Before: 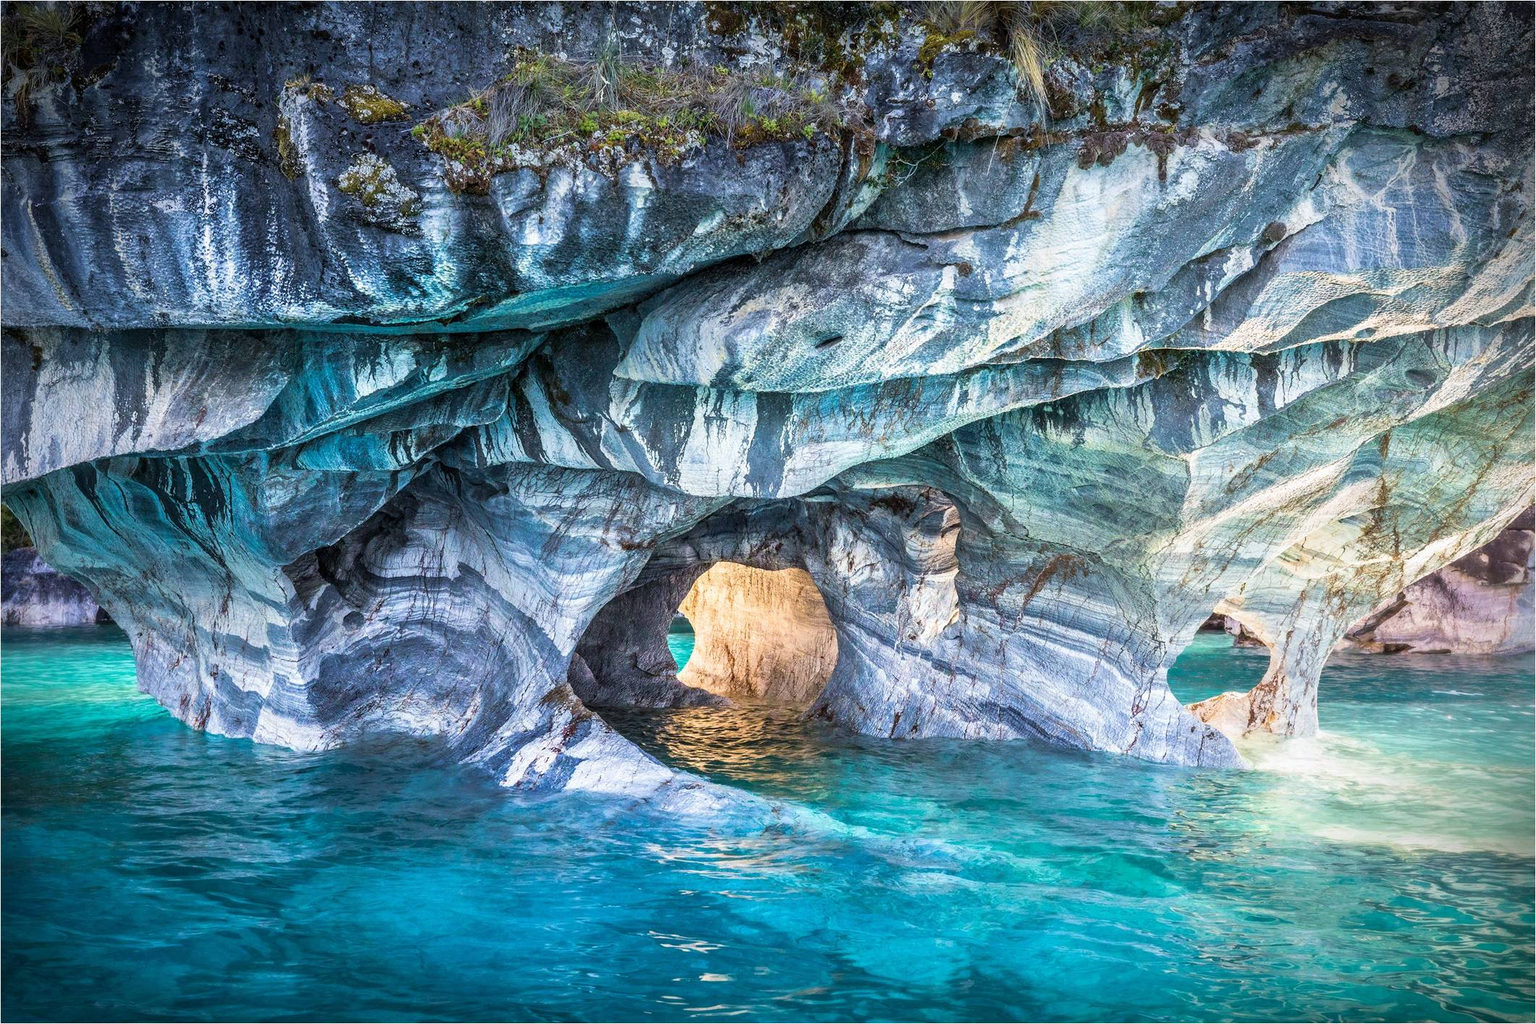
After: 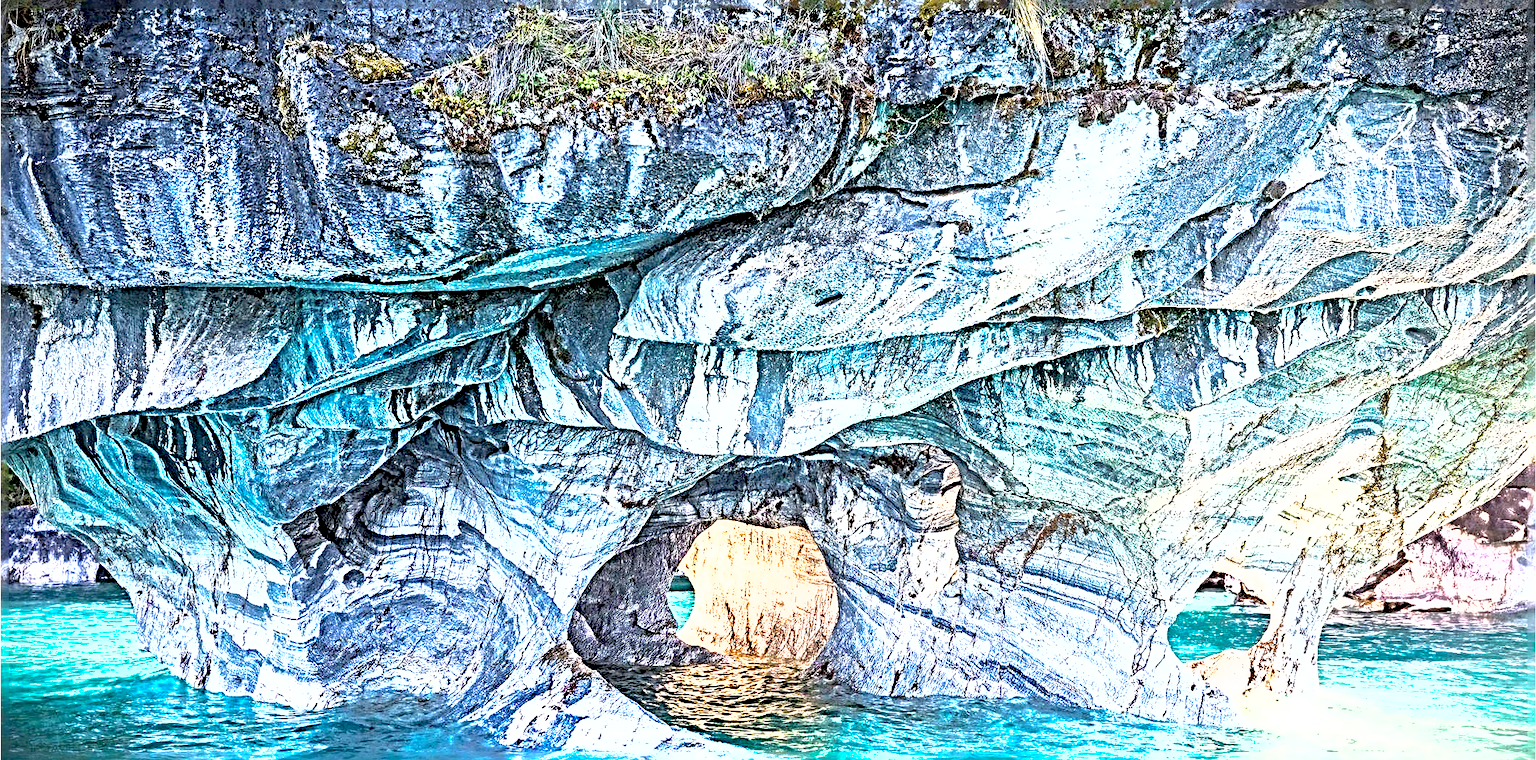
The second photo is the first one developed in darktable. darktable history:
sharpen: radius 6.295, amount 1.803, threshold 0.112
crop: top 4.108%, bottom 21.58%
exposure: black level correction 0.001, exposure 1.733 EV, compensate exposure bias true, compensate highlight preservation false
shadows and highlights: on, module defaults
